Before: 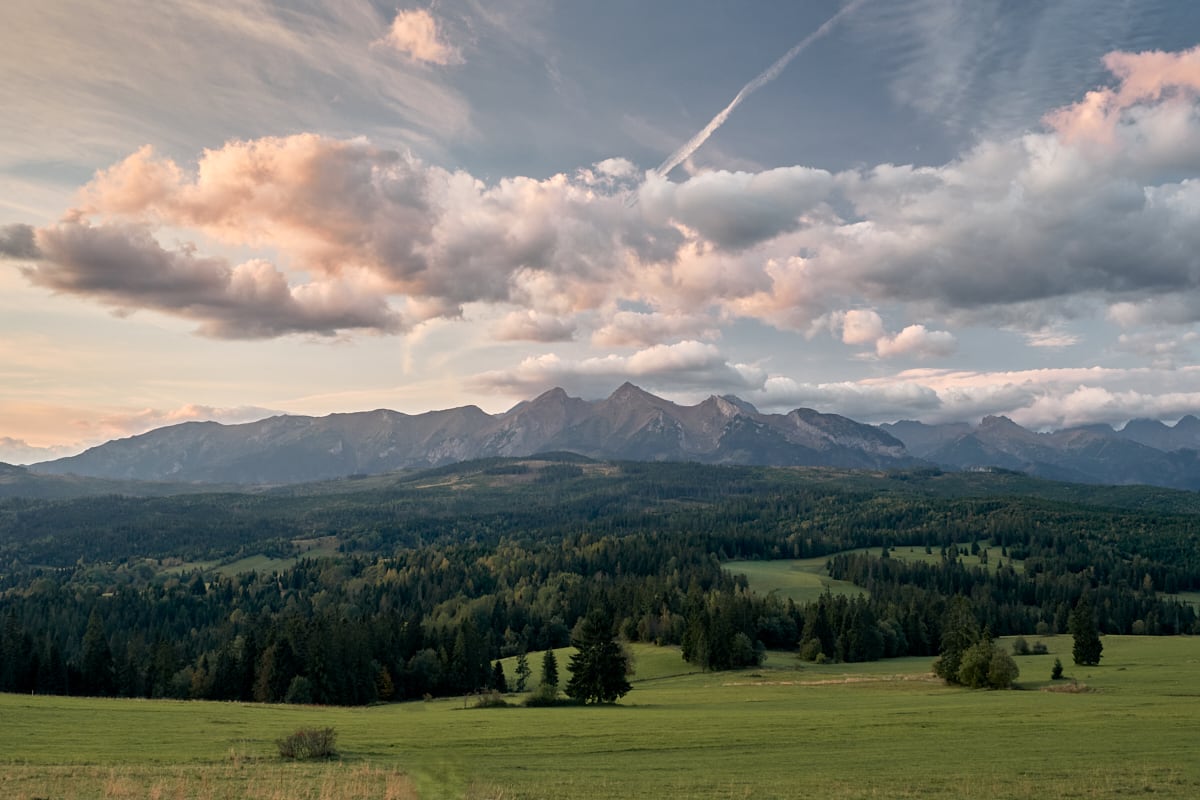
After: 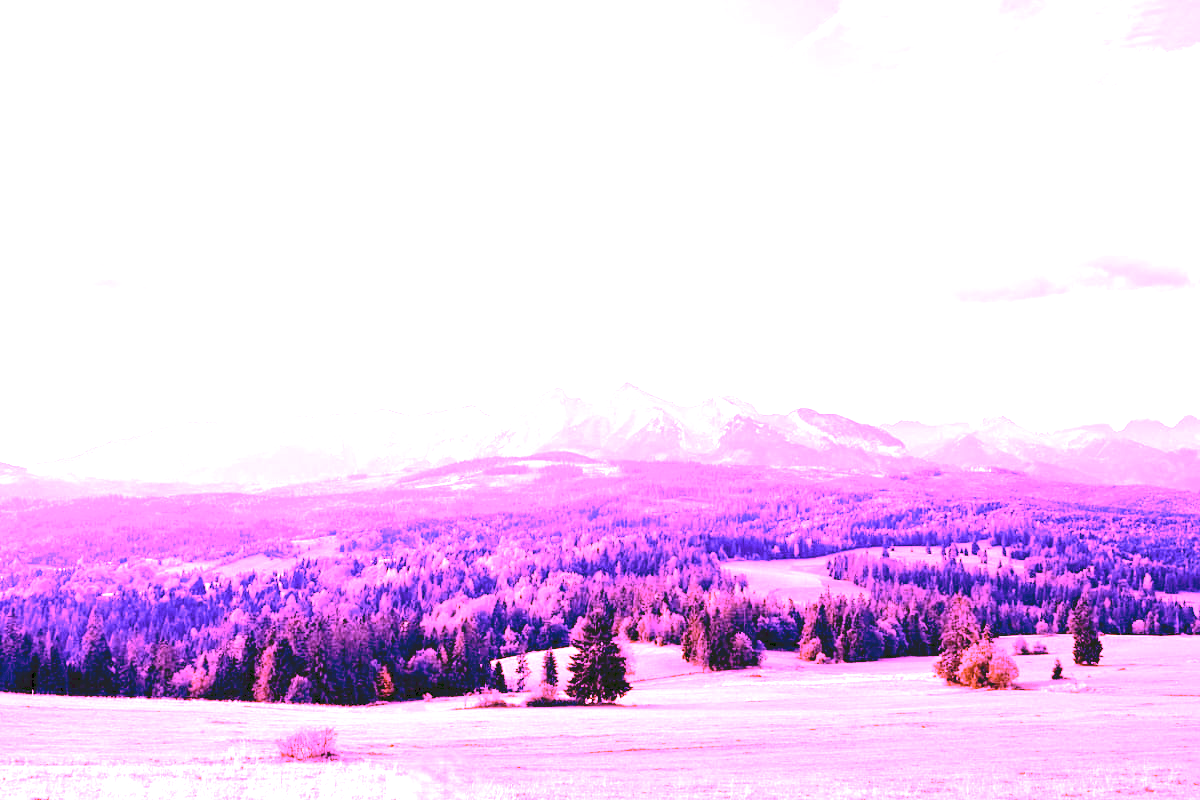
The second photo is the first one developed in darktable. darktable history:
white balance: red 8, blue 8
contrast brightness saturation: saturation -0.1
exposure: exposure -0.01 EV, compensate highlight preservation false
tone curve: curves: ch0 [(0, 0) (0.003, 0.128) (0.011, 0.133) (0.025, 0.133) (0.044, 0.141) (0.069, 0.152) (0.1, 0.169) (0.136, 0.201) (0.177, 0.239) (0.224, 0.294) (0.277, 0.358) (0.335, 0.428) (0.399, 0.488) (0.468, 0.55) (0.543, 0.611) (0.623, 0.678) (0.709, 0.755) (0.801, 0.843) (0.898, 0.91) (1, 1)], preserve colors none
